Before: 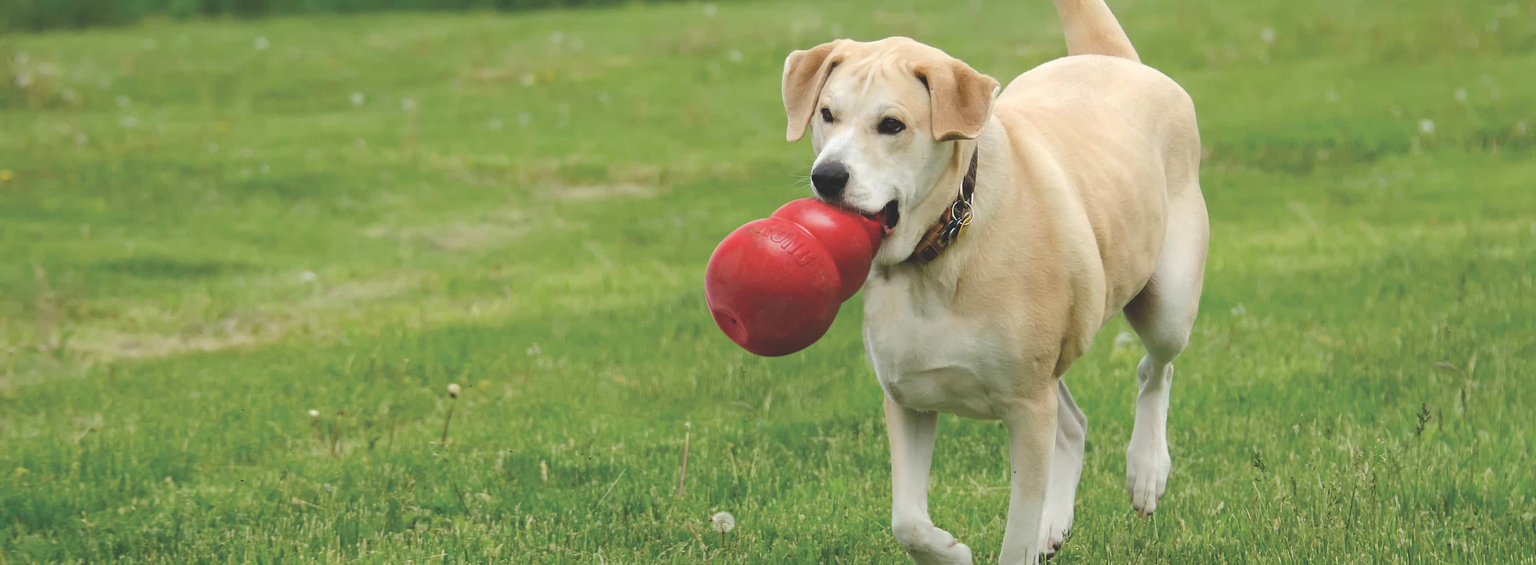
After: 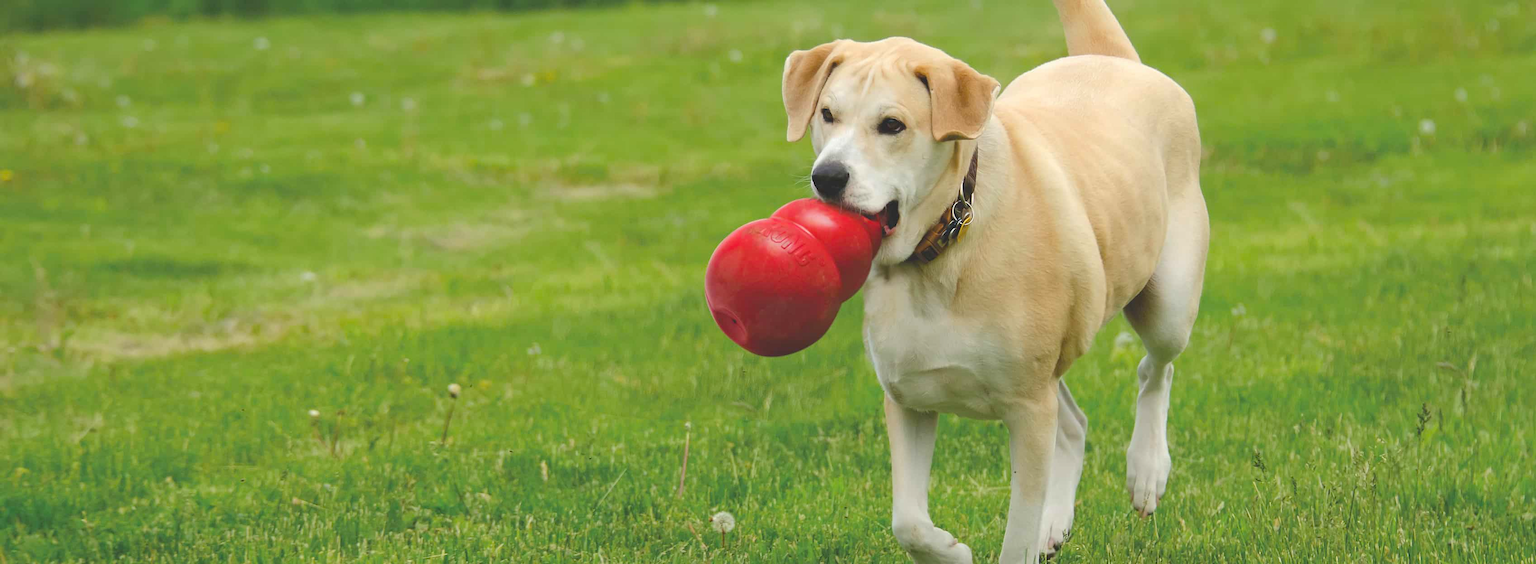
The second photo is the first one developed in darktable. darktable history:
color balance rgb: perceptual saturation grading › global saturation 19.582%, perceptual brilliance grading › global brilliance 2.711%, perceptual brilliance grading › highlights -3.493%, perceptual brilliance grading › shadows 2.537%, global vibrance 14.936%
